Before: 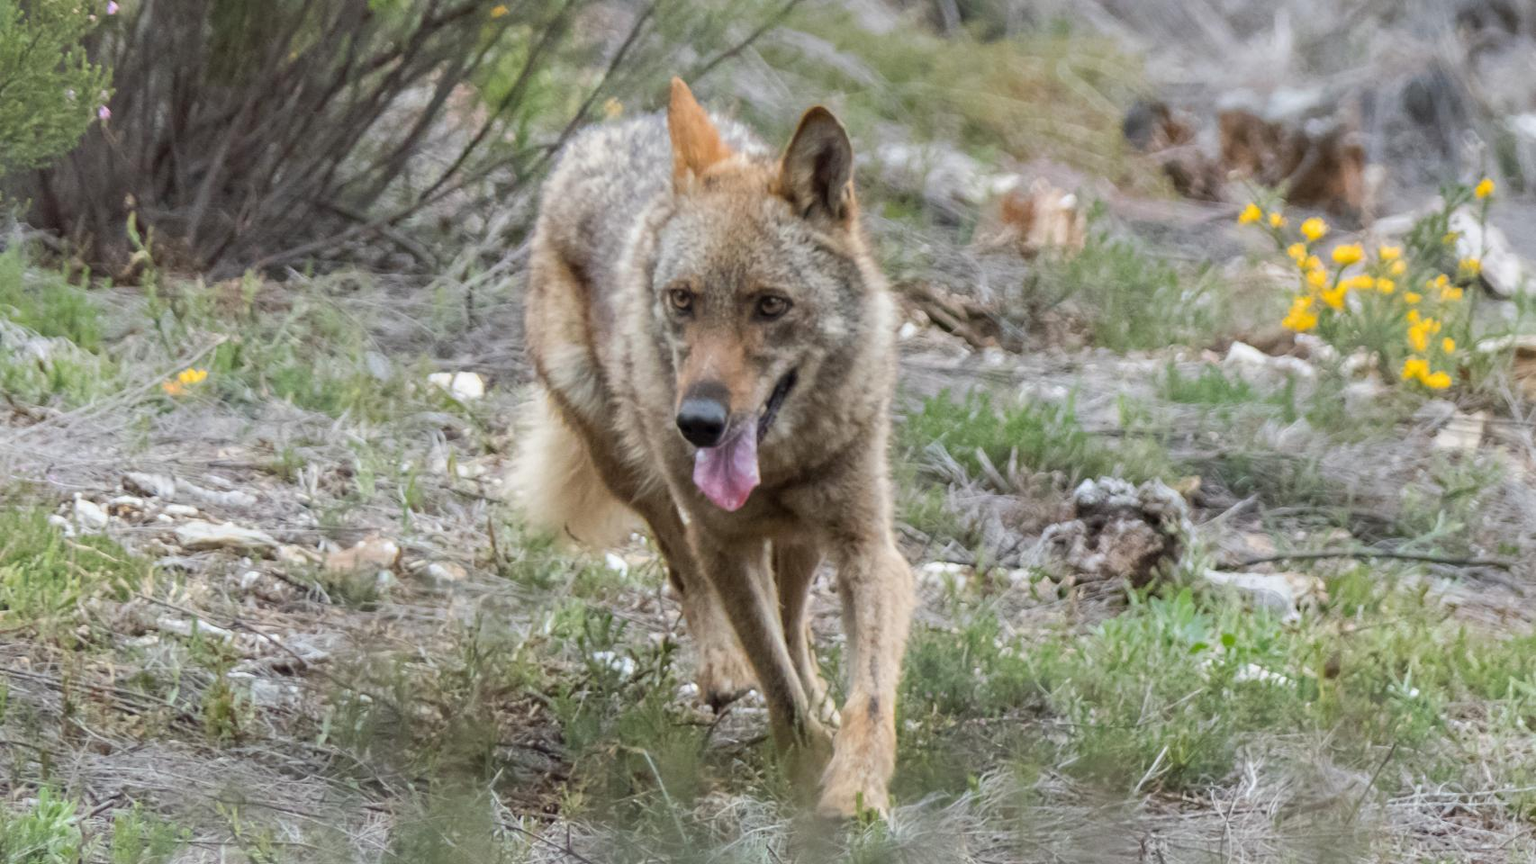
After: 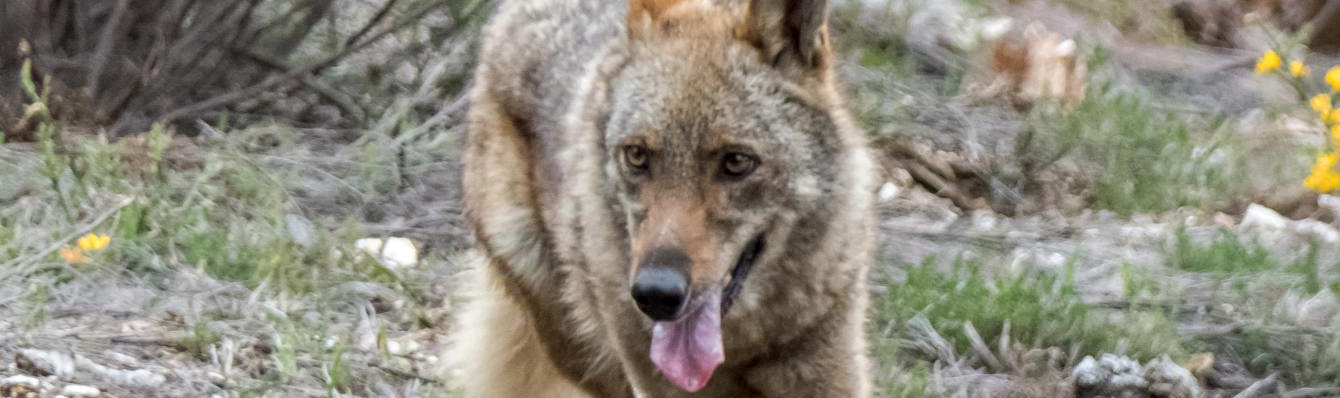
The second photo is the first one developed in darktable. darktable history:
crop: left 7.036%, top 18.398%, right 14.379%, bottom 40.043%
local contrast: on, module defaults
